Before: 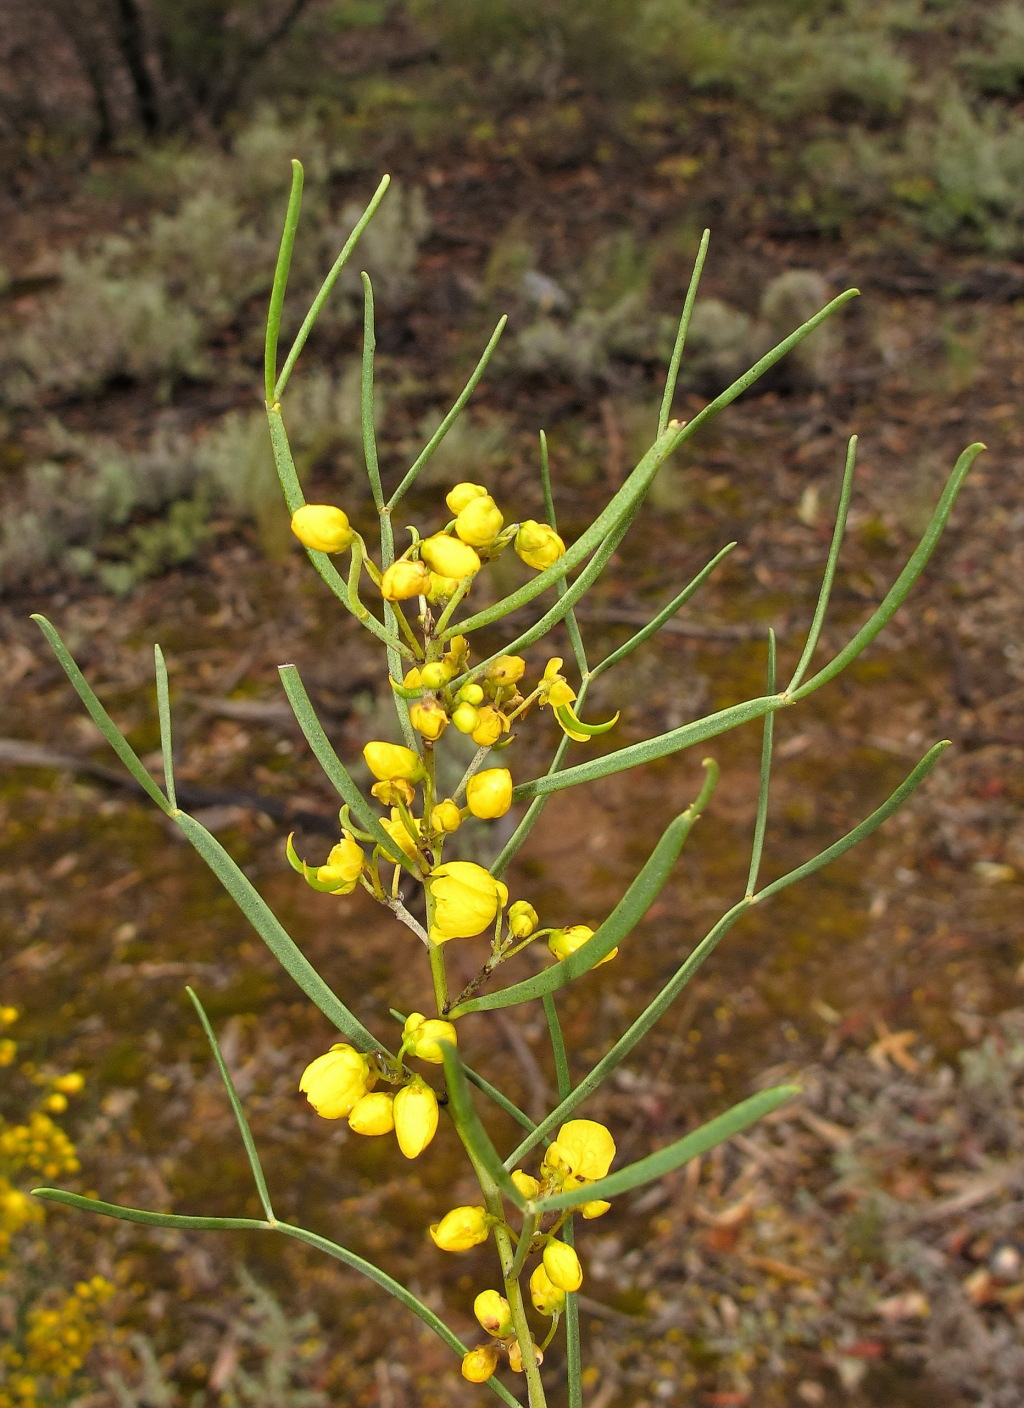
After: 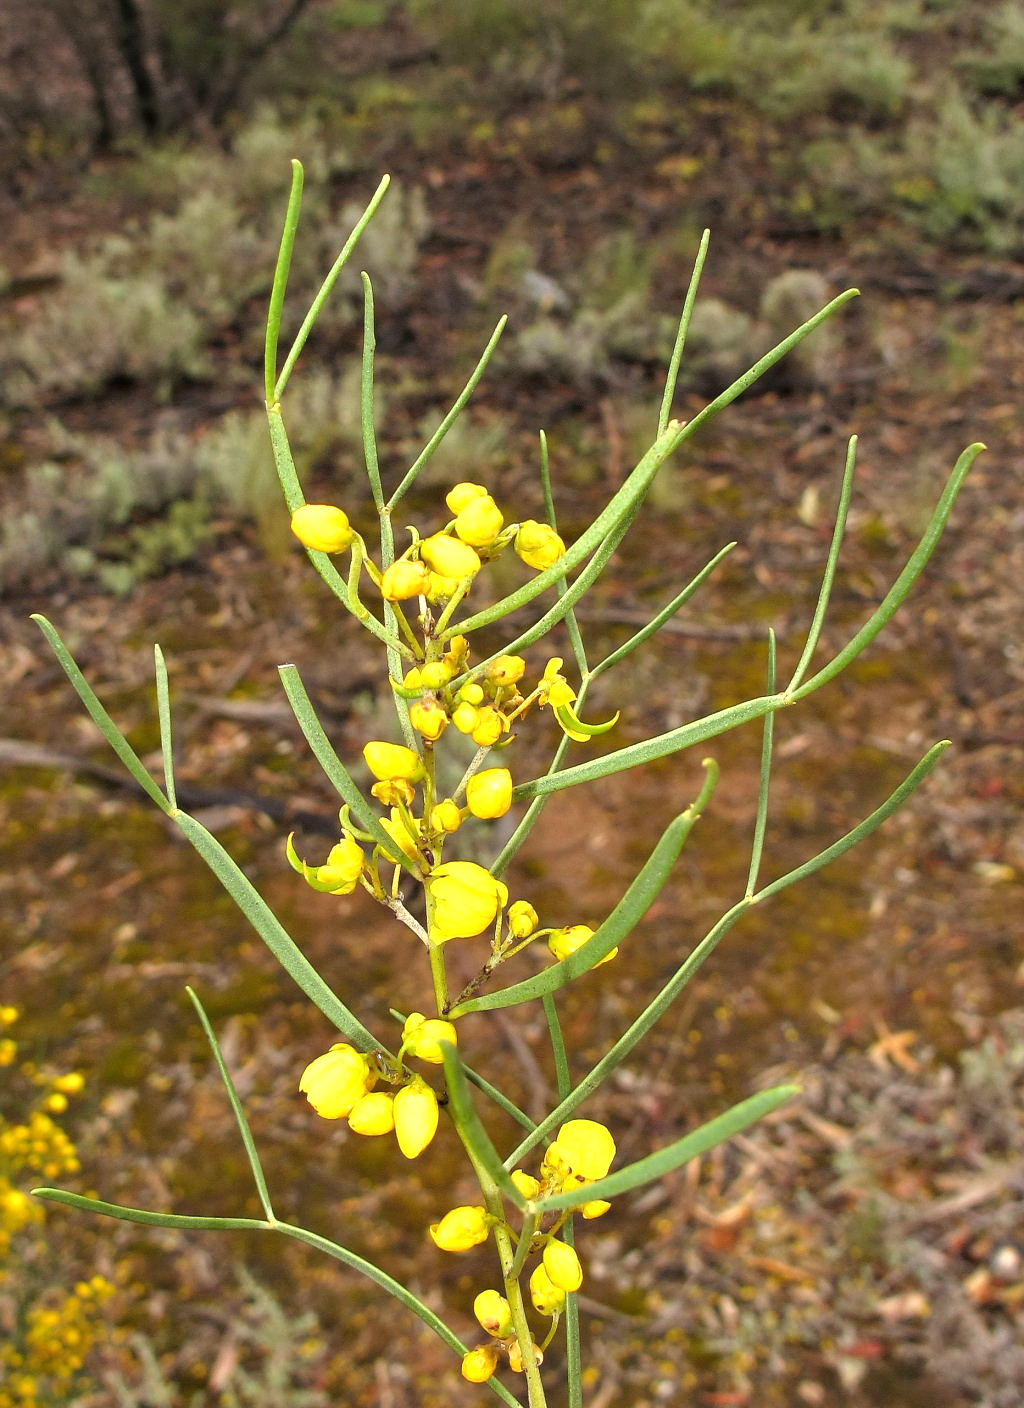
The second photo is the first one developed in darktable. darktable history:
exposure: exposure 0.572 EV, compensate highlight preservation false
